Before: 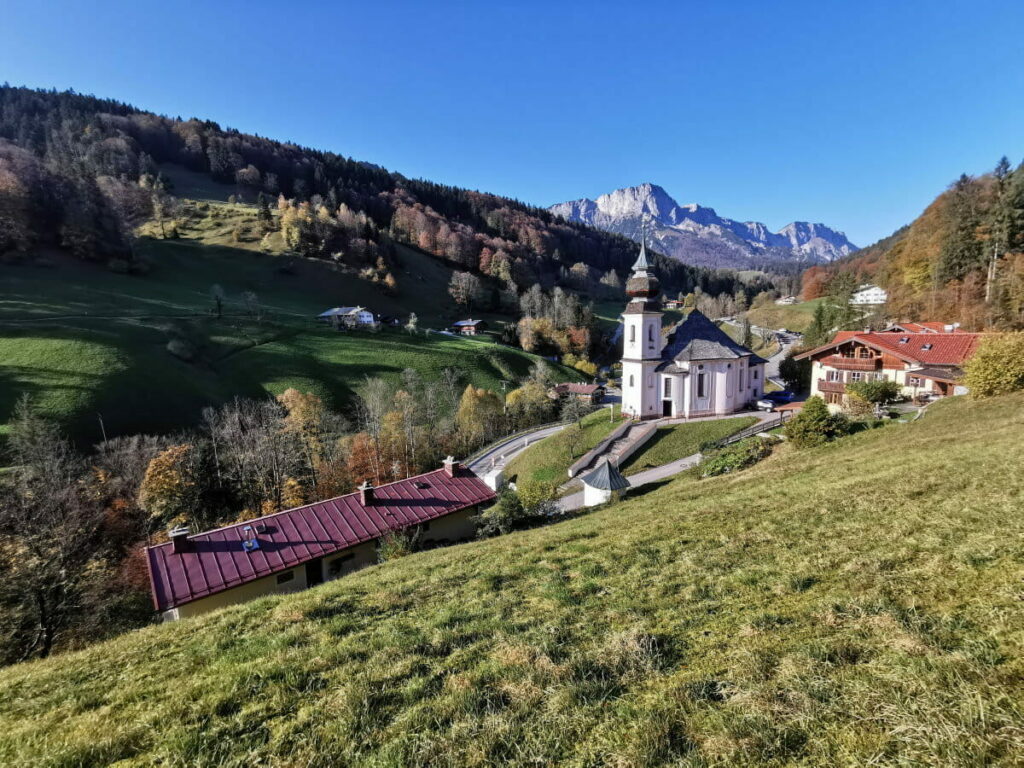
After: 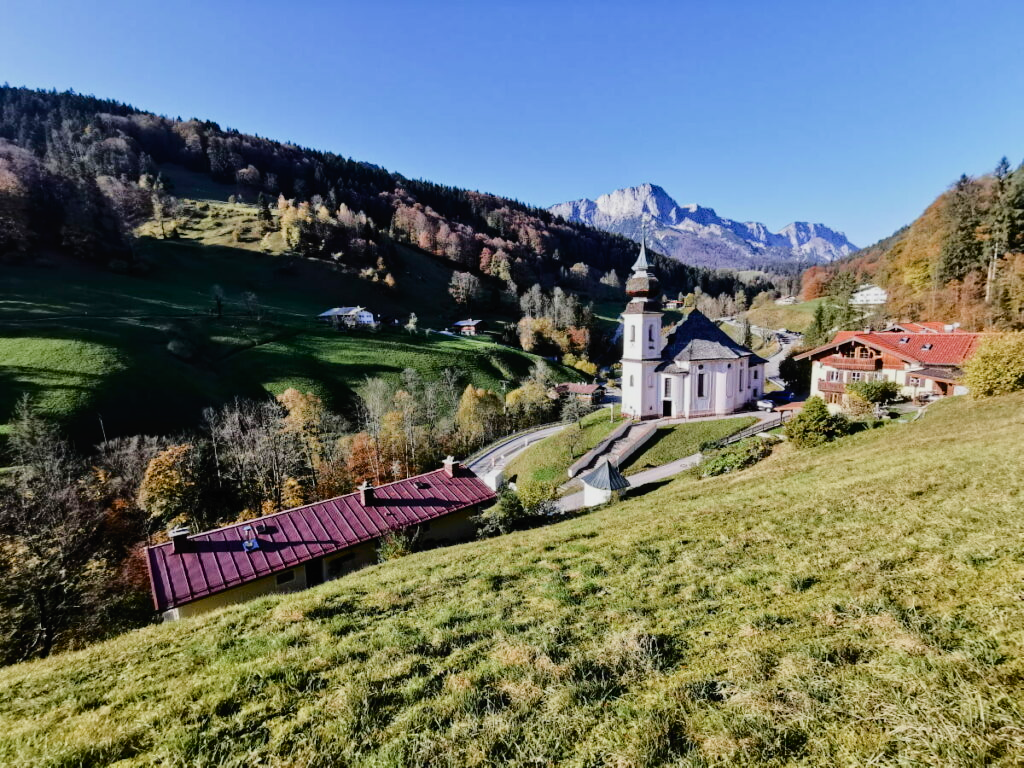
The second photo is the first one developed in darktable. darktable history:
filmic rgb: black relative exposure -8.03 EV, white relative exposure 4.06 EV, hardness 4.14
tone curve: curves: ch0 [(0, 0) (0.003, 0.015) (0.011, 0.019) (0.025, 0.027) (0.044, 0.041) (0.069, 0.055) (0.1, 0.079) (0.136, 0.099) (0.177, 0.149) (0.224, 0.216) (0.277, 0.292) (0.335, 0.383) (0.399, 0.474) (0.468, 0.556) (0.543, 0.632) (0.623, 0.711) (0.709, 0.789) (0.801, 0.871) (0.898, 0.944) (1, 1)], color space Lab, independent channels, preserve colors none
color balance rgb: linear chroma grading › shadows -7.308%, linear chroma grading › highlights -7.012%, linear chroma grading › global chroma -10.001%, linear chroma grading › mid-tones -7.871%, perceptual saturation grading › global saturation 26.087%, perceptual saturation grading › highlights -27.639%, perceptual saturation grading › mid-tones 15.24%, perceptual saturation grading › shadows 32.957%, global vibrance 24.987%
